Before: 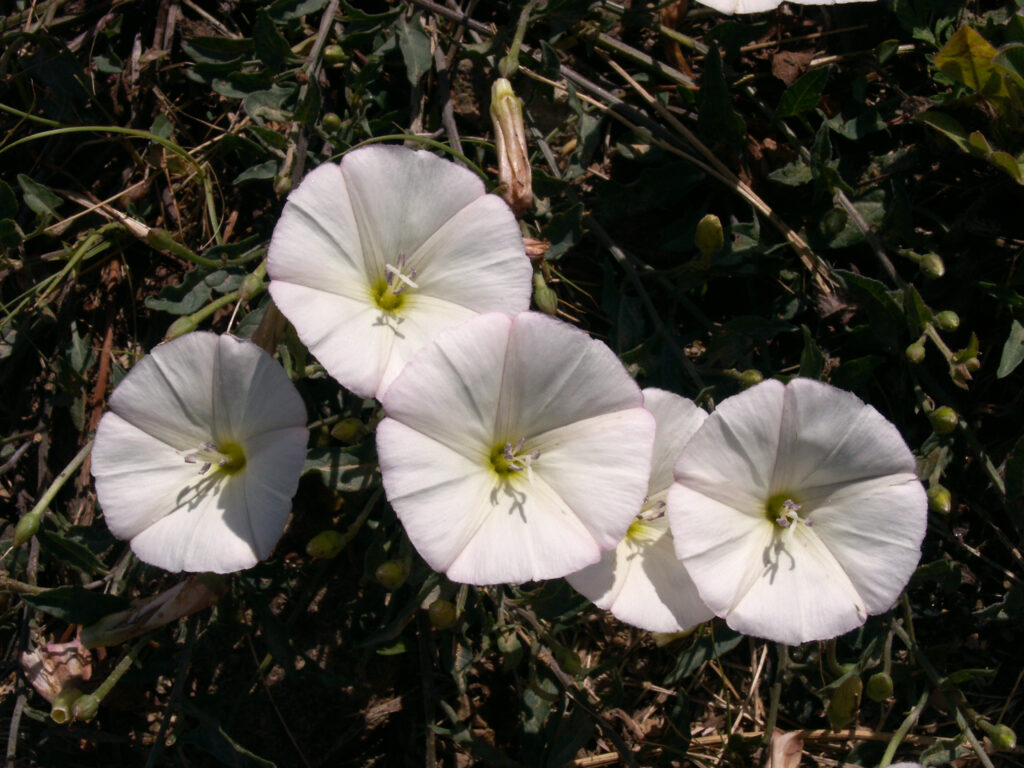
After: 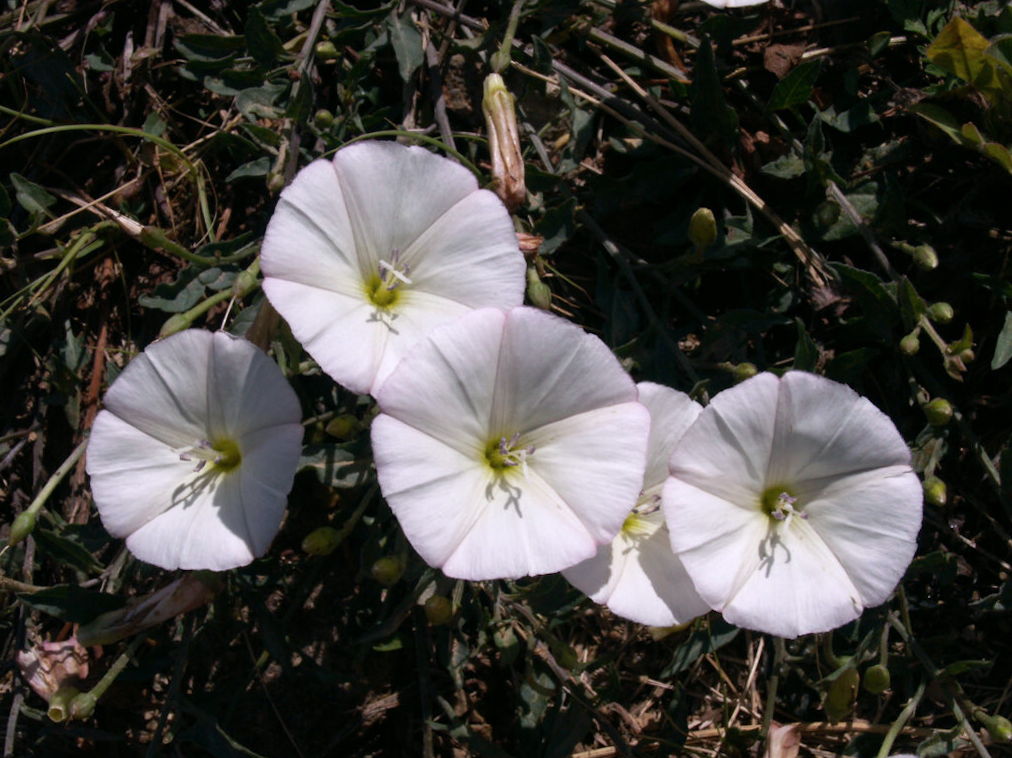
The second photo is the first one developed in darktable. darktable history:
rotate and perspective: rotation -0.45°, automatic cropping original format, crop left 0.008, crop right 0.992, crop top 0.012, crop bottom 0.988
color calibration: illuminant as shot in camera, x 0.358, y 0.373, temperature 4628.91 K
